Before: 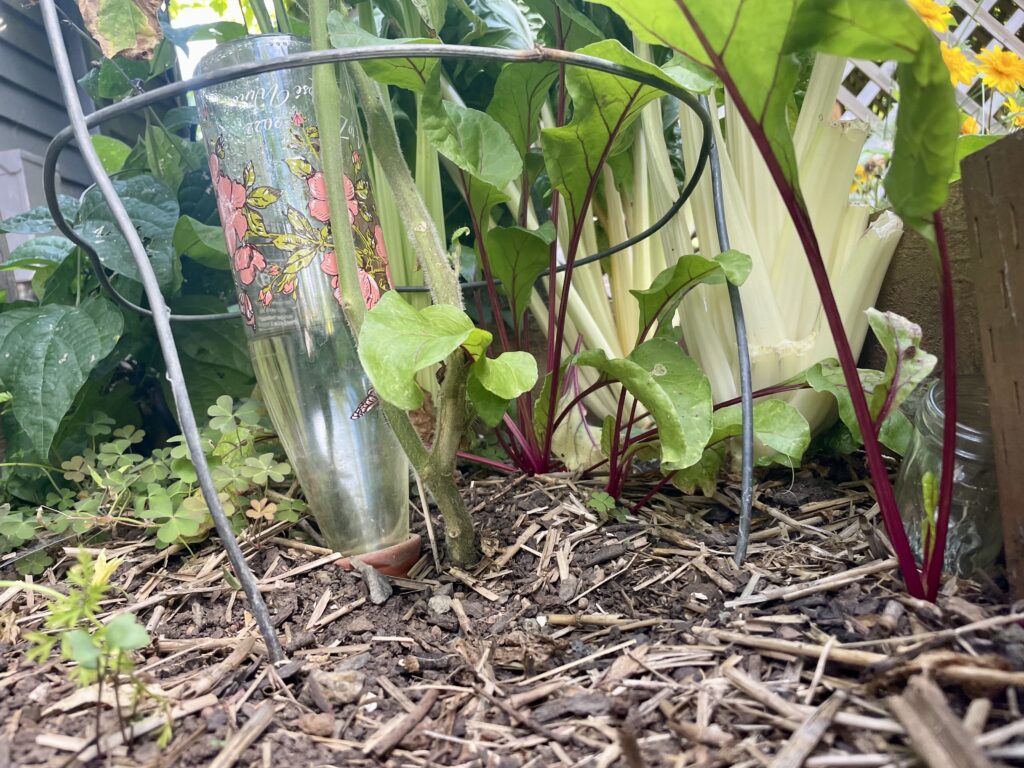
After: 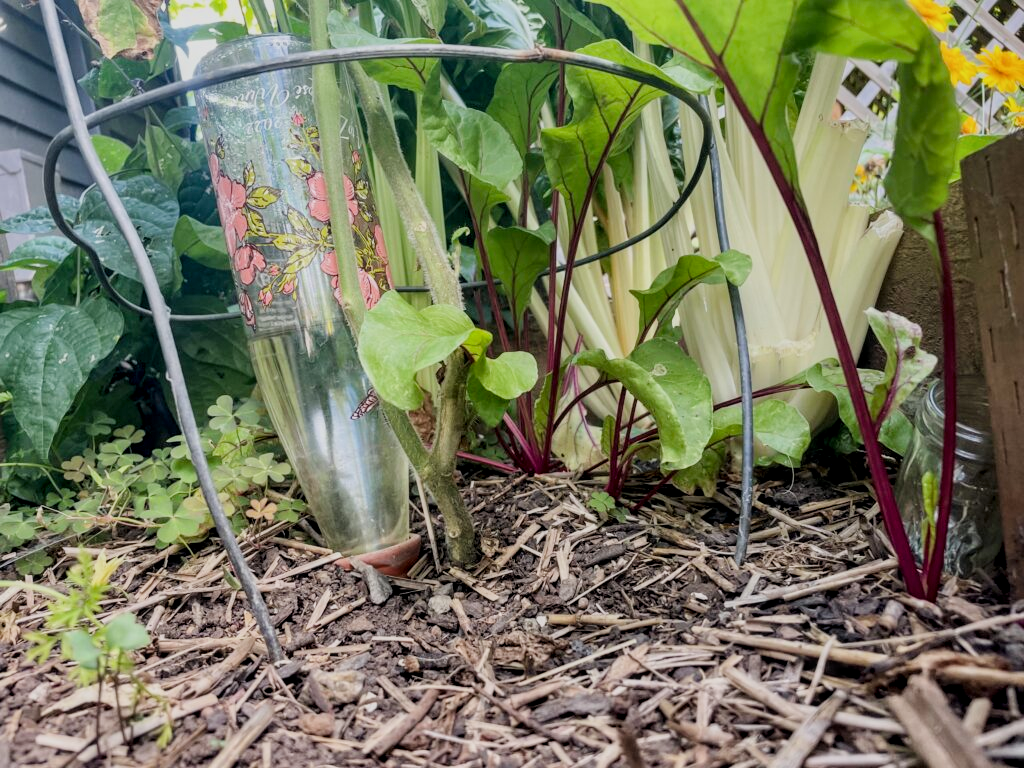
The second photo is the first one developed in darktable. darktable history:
local contrast: detail 130%
filmic rgb: black relative exposure -7.65 EV, white relative exposure 4.56 EV, hardness 3.61, iterations of high-quality reconstruction 0
